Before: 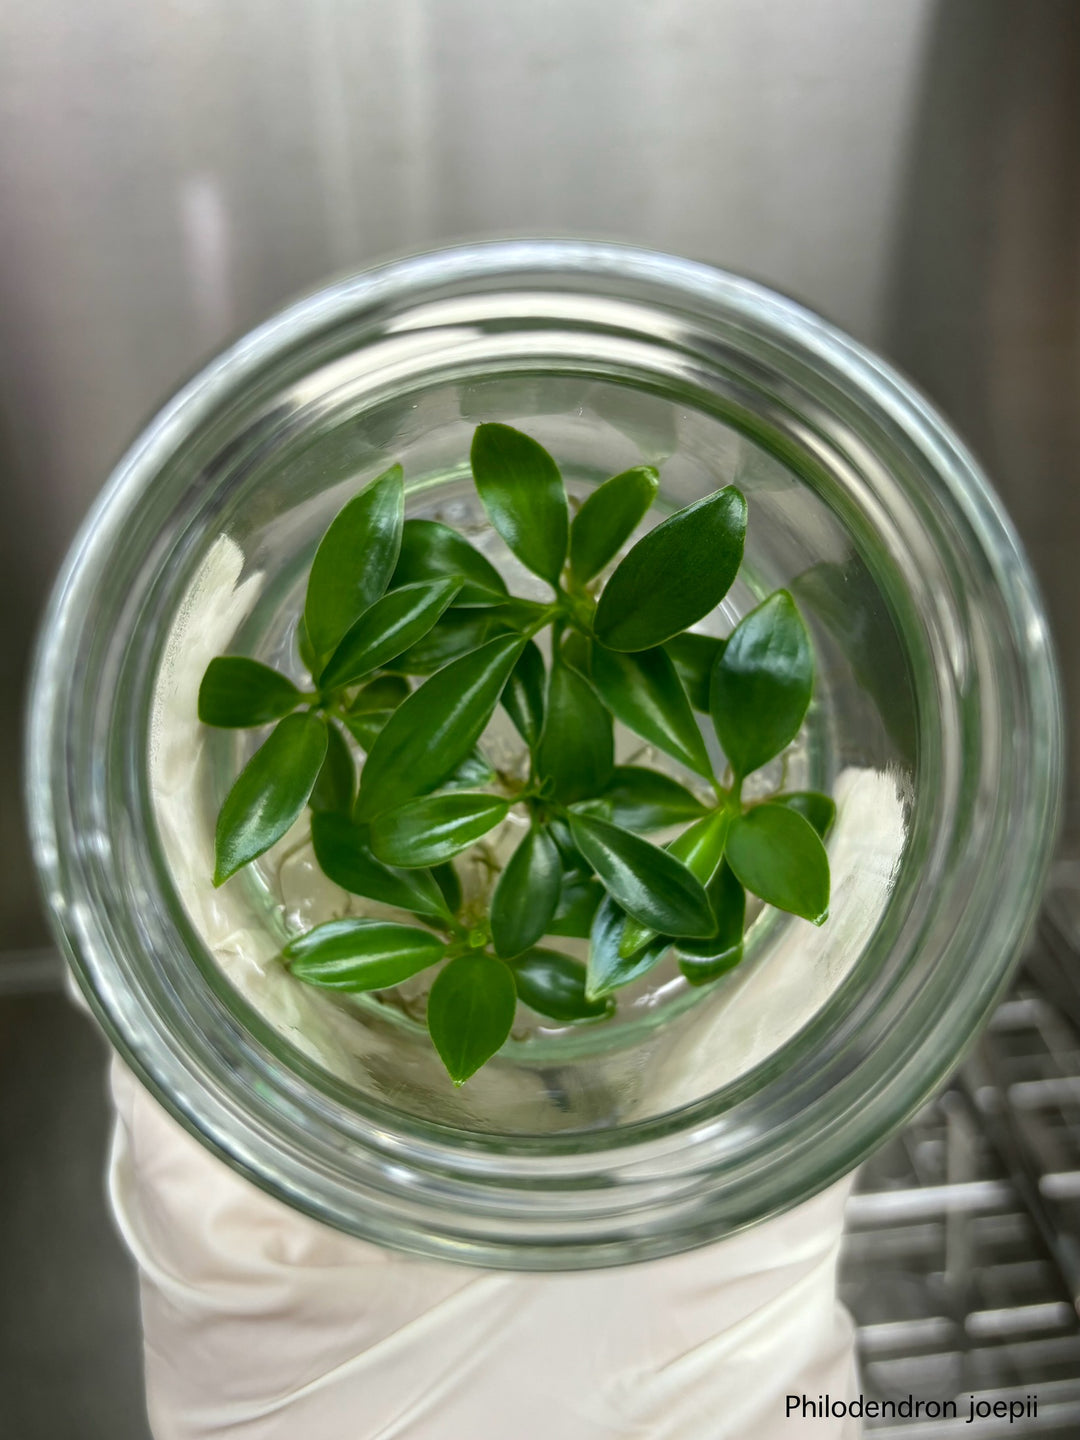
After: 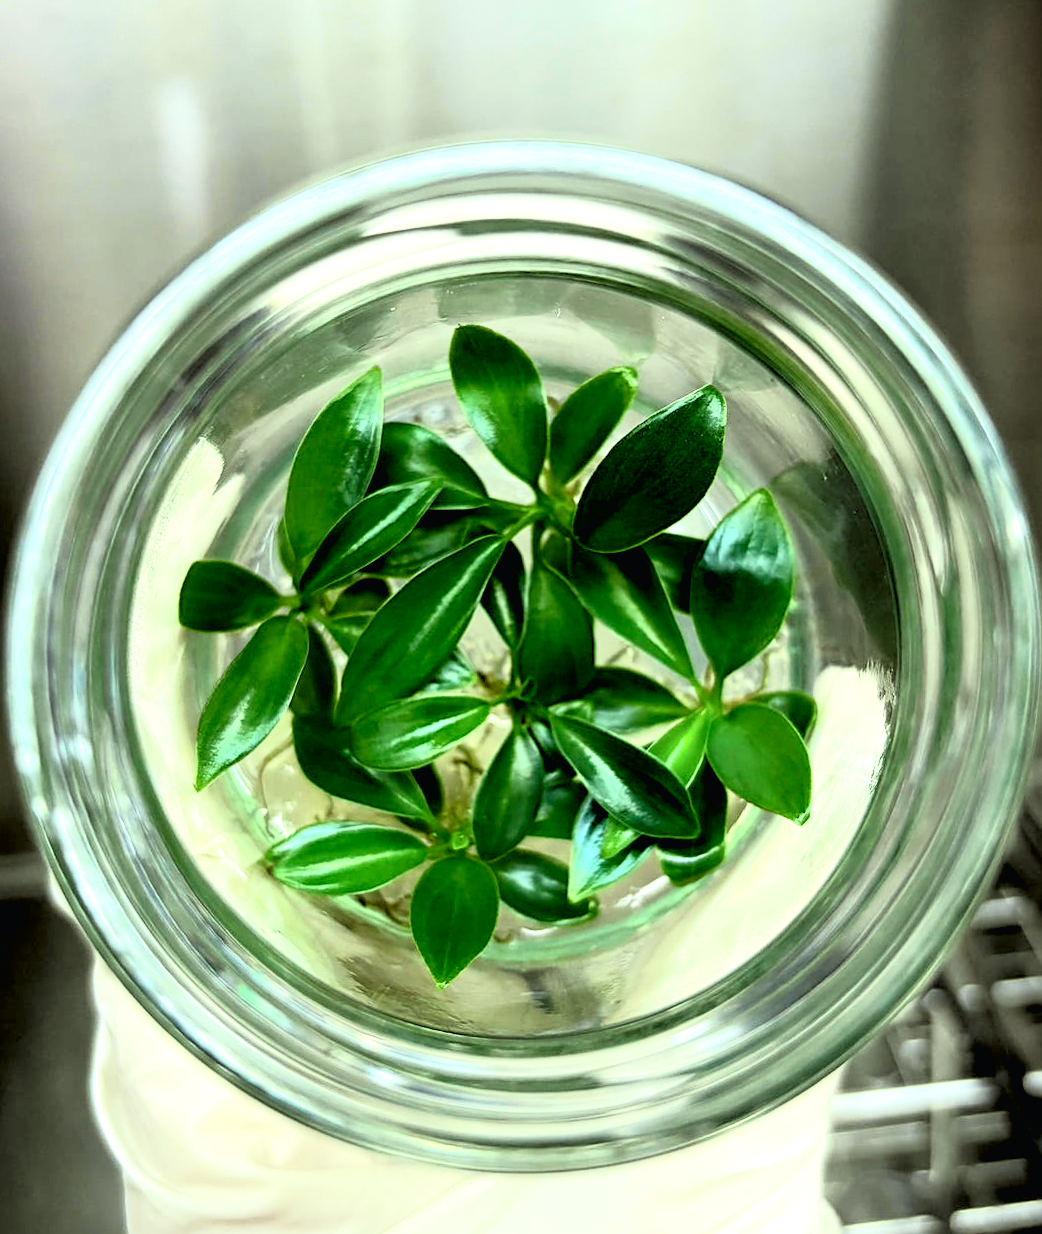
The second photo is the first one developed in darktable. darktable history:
exposure: exposure 0.574 EV, compensate highlight preservation false
rgb levels: levels [[0.034, 0.472, 0.904], [0, 0.5, 1], [0, 0.5, 1]]
color correction: highlights a* -8, highlights b* 3.1
sharpen: on, module defaults
crop: left 1.507%, top 6.147%, right 1.379%, bottom 6.637%
tone curve: curves: ch0 [(0, 0.013) (0.054, 0.018) (0.205, 0.191) (0.289, 0.292) (0.39, 0.424) (0.493, 0.551) (0.647, 0.752) (0.778, 0.895) (1, 0.998)]; ch1 [(0, 0) (0.385, 0.343) (0.439, 0.415) (0.494, 0.495) (0.501, 0.501) (0.51, 0.509) (0.54, 0.546) (0.586, 0.606) (0.66, 0.701) (0.783, 0.804) (1, 1)]; ch2 [(0, 0) (0.32, 0.281) (0.403, 0.399) (0.441, 0.428) (0.47, 0.469) (0.498, 0.496) (0.524, 0.538) (0.566, 0.579) (0.633, 0.665) (0.7, 0.711) (1, 1)], color space Lab, independent channels, preserve colors none
rotate and perspective: rotation -0.45°, automatic cropping original format, crop left 0.008, crop right 0.992, crop top 0.012, crop bottom 0.988
